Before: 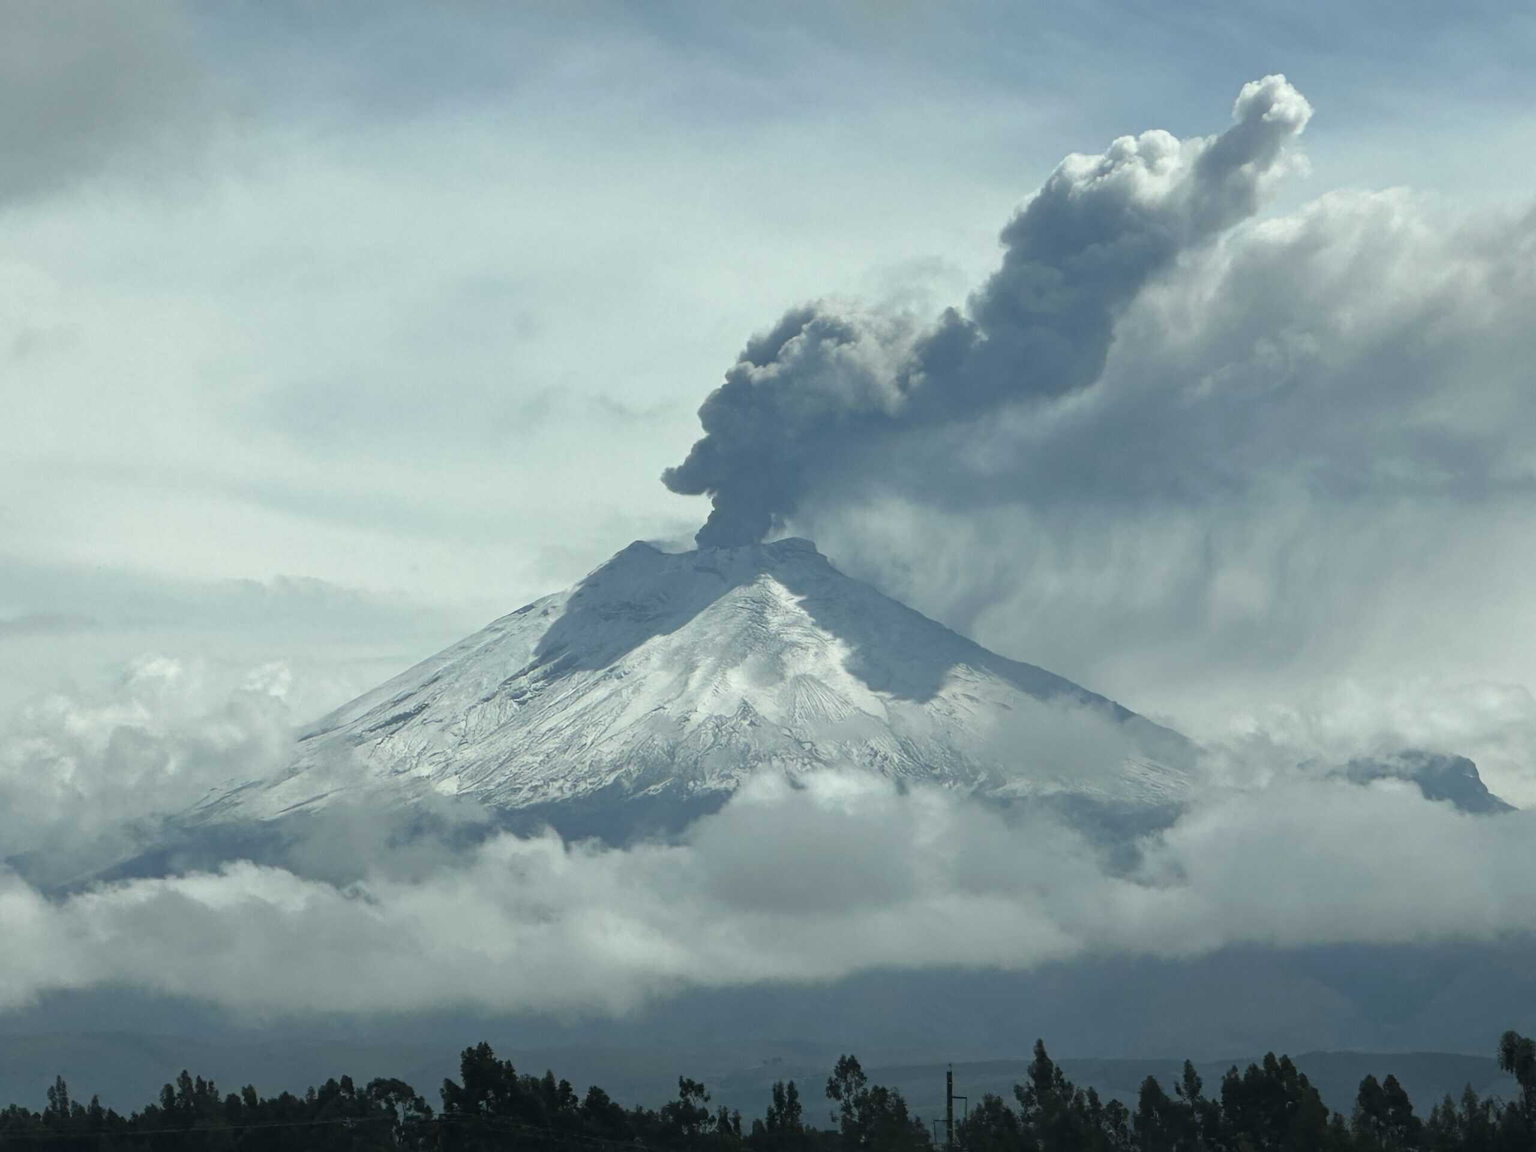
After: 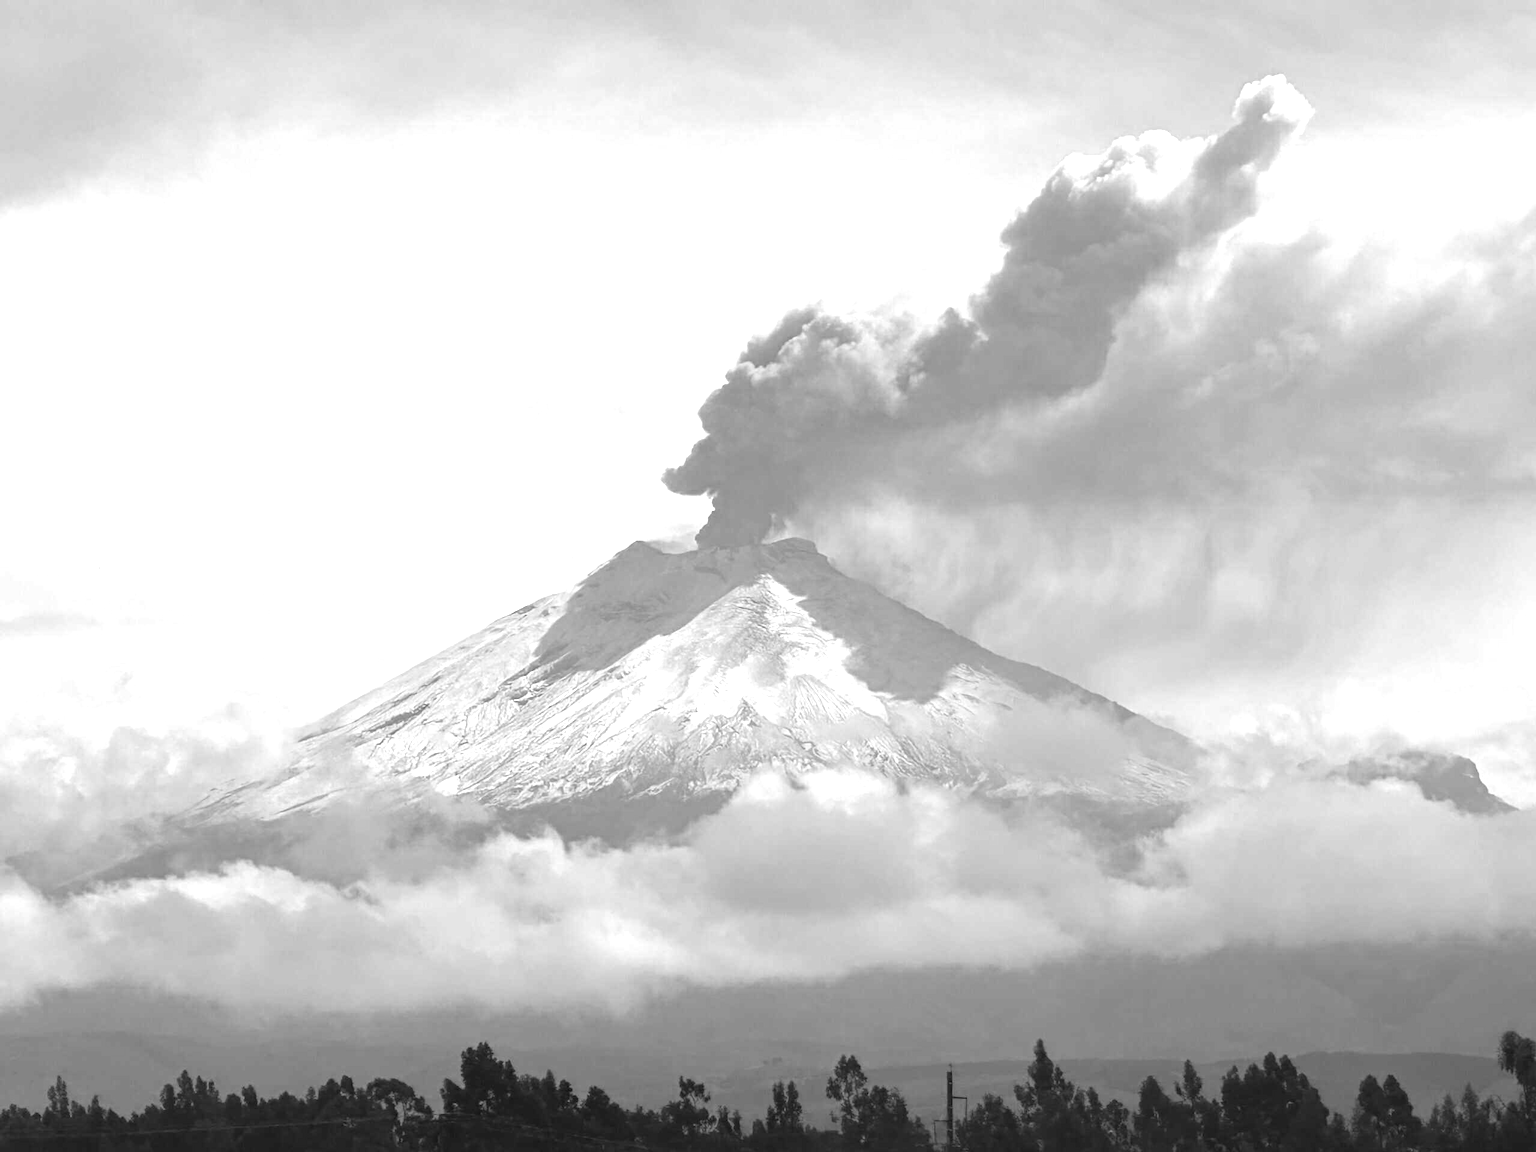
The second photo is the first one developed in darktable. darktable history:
exposure: exposure 0.924 EV, compensate highlight preservation false
color calibration: output gray [0.246, 0.254, 0.501, 0], illuminant custom, x 0.368, y 0.373, temperature 4340.59 K
